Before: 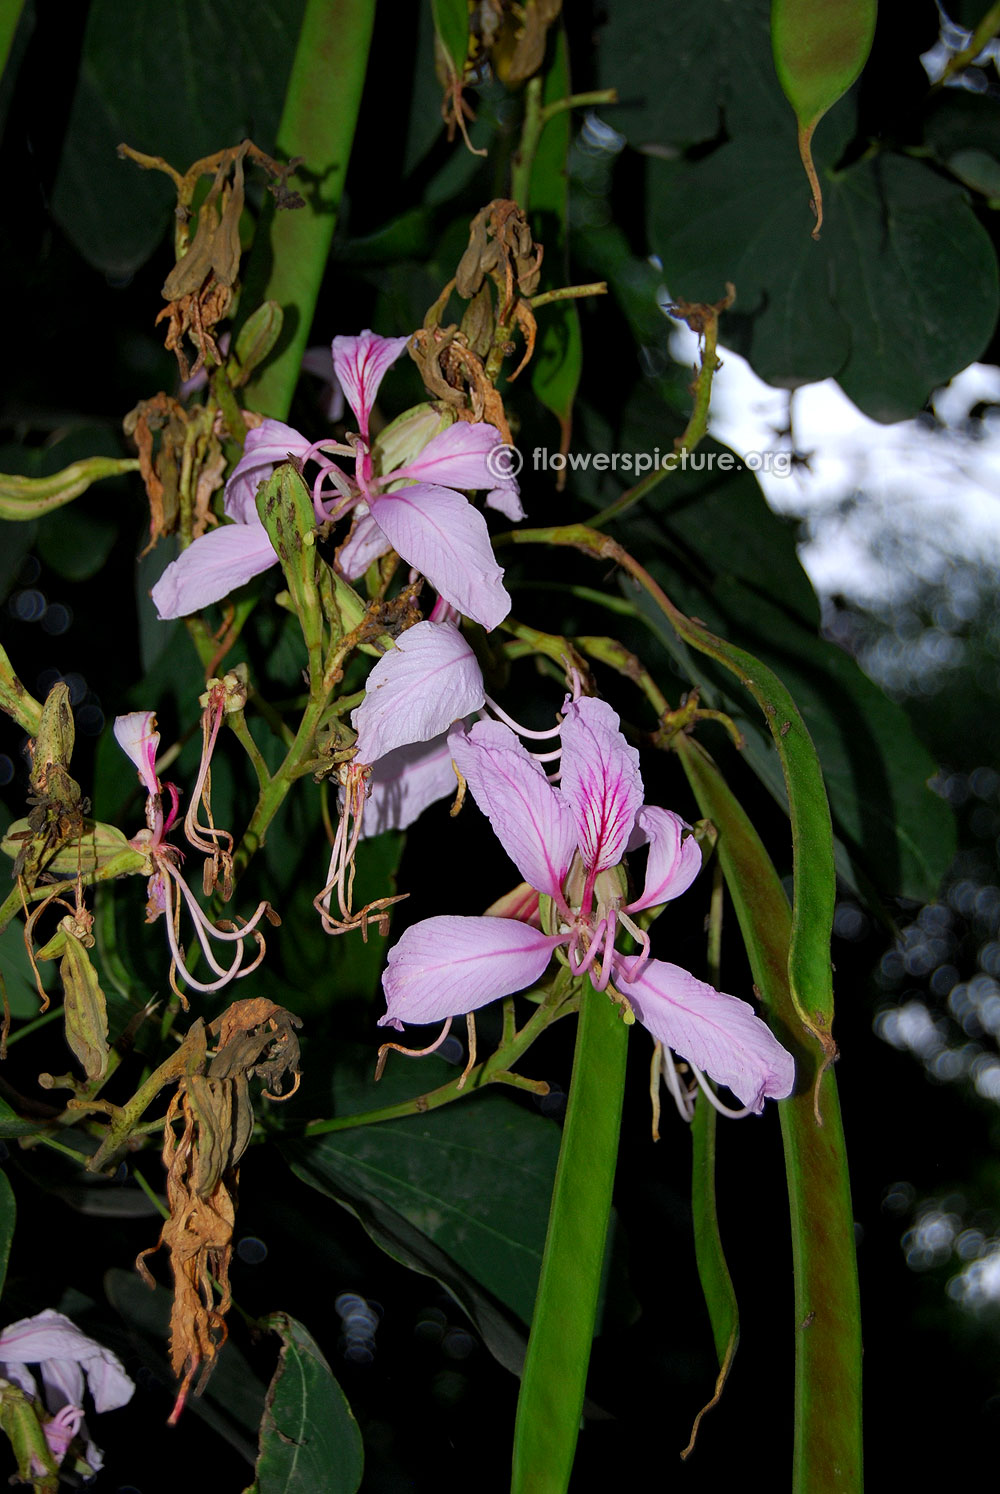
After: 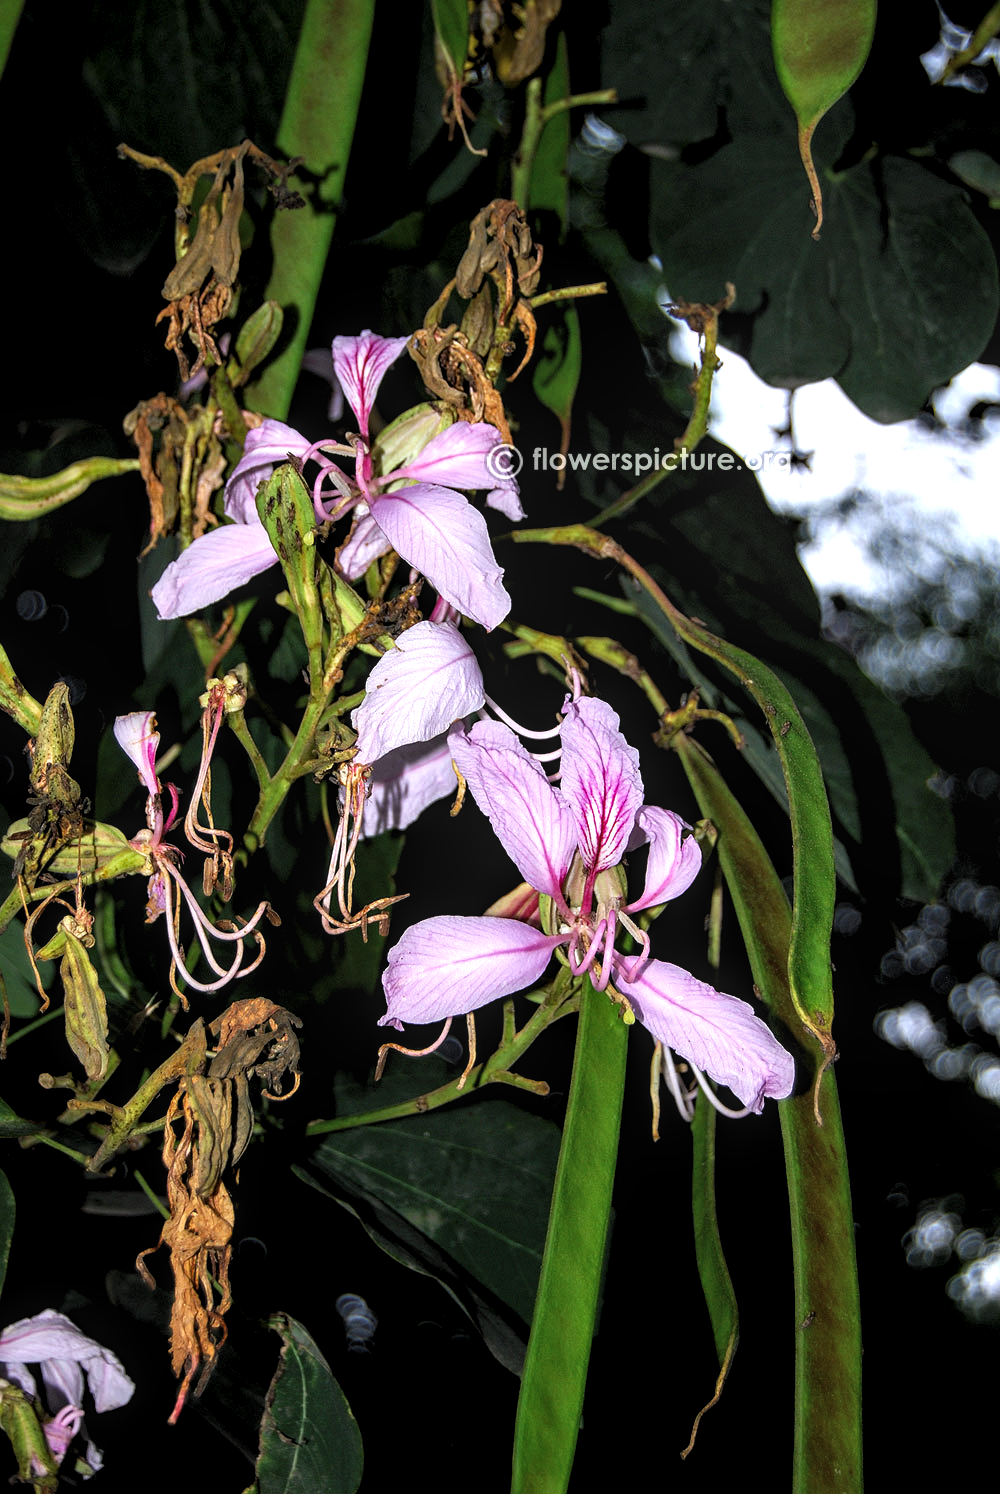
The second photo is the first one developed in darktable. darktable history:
exposure: black level correction 0, exposure 0.953 EV, compensate exposure bias true, compensate highlight preservation false
local contrast: on, module defaults
levels: levels [0.116, 0.574, 1]
